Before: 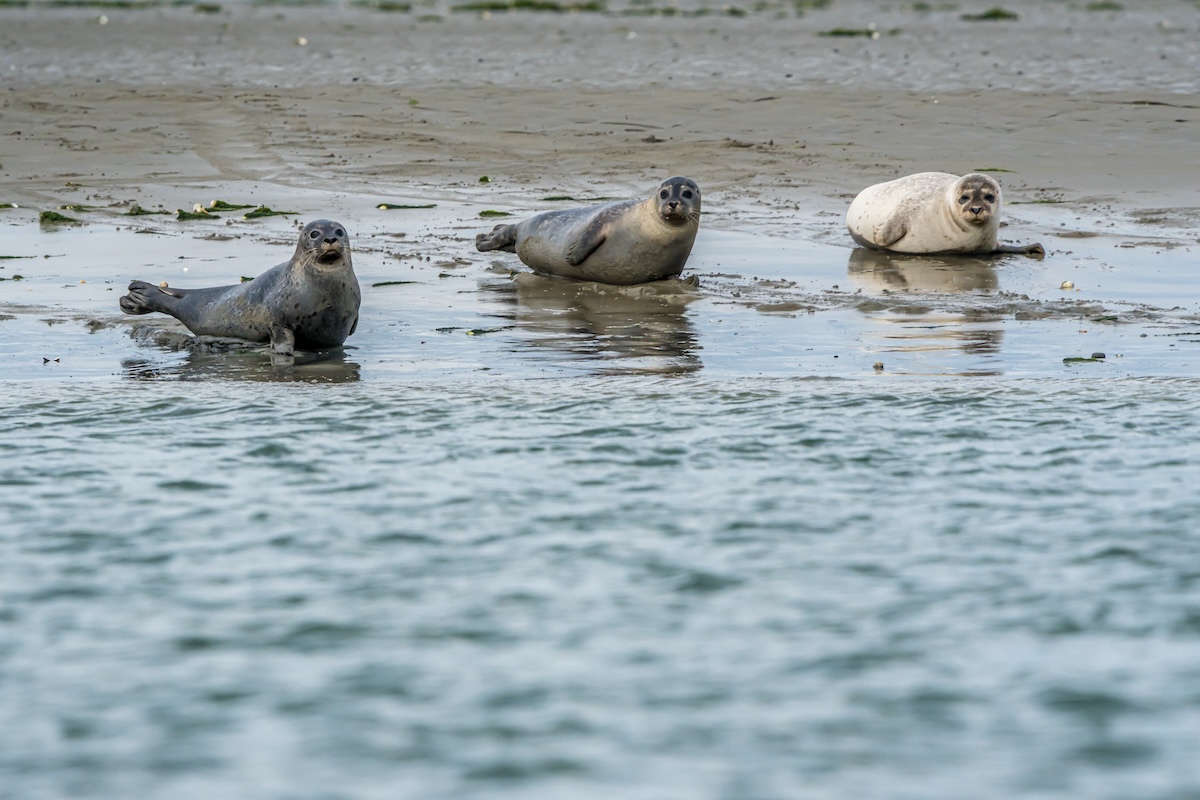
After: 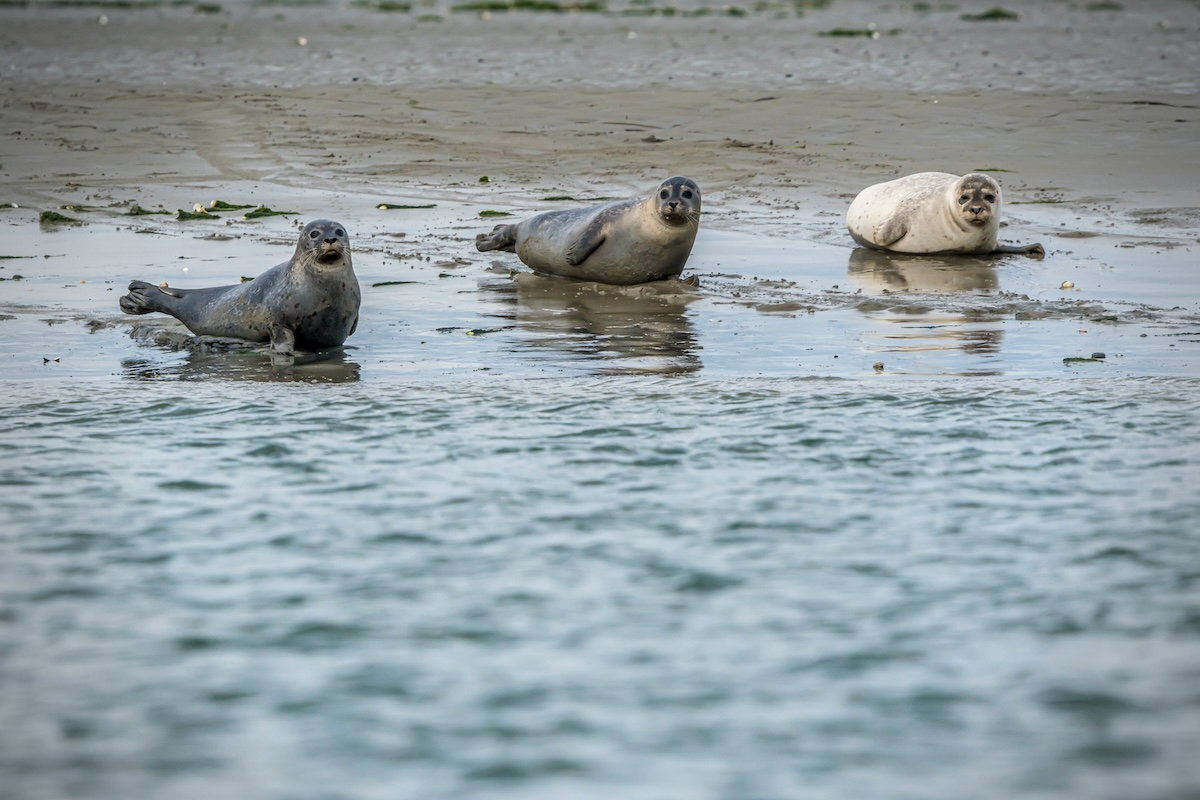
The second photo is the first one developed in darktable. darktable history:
vignetting: fall-off start 75.54%, width/height ratio 1.076, unbound false
